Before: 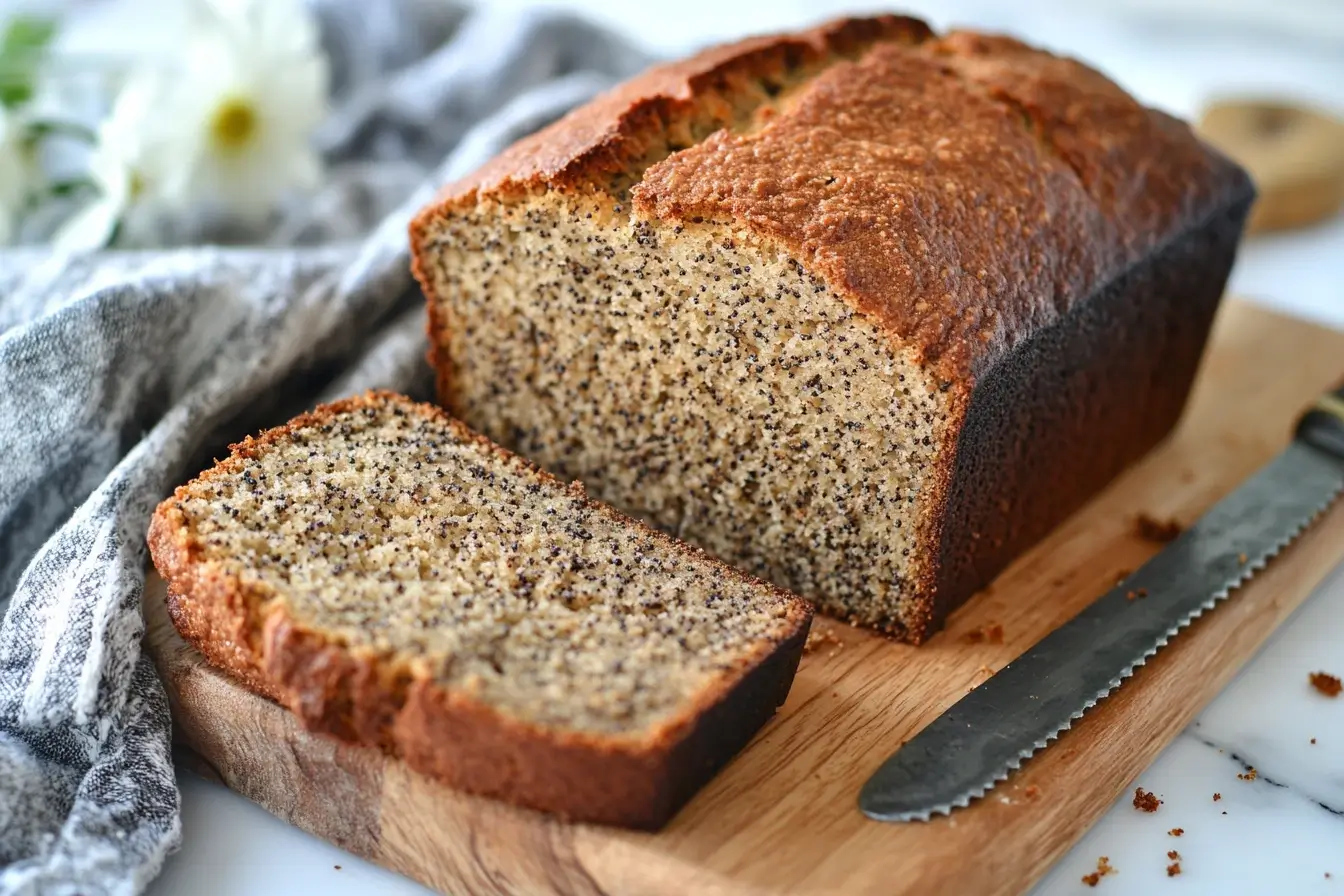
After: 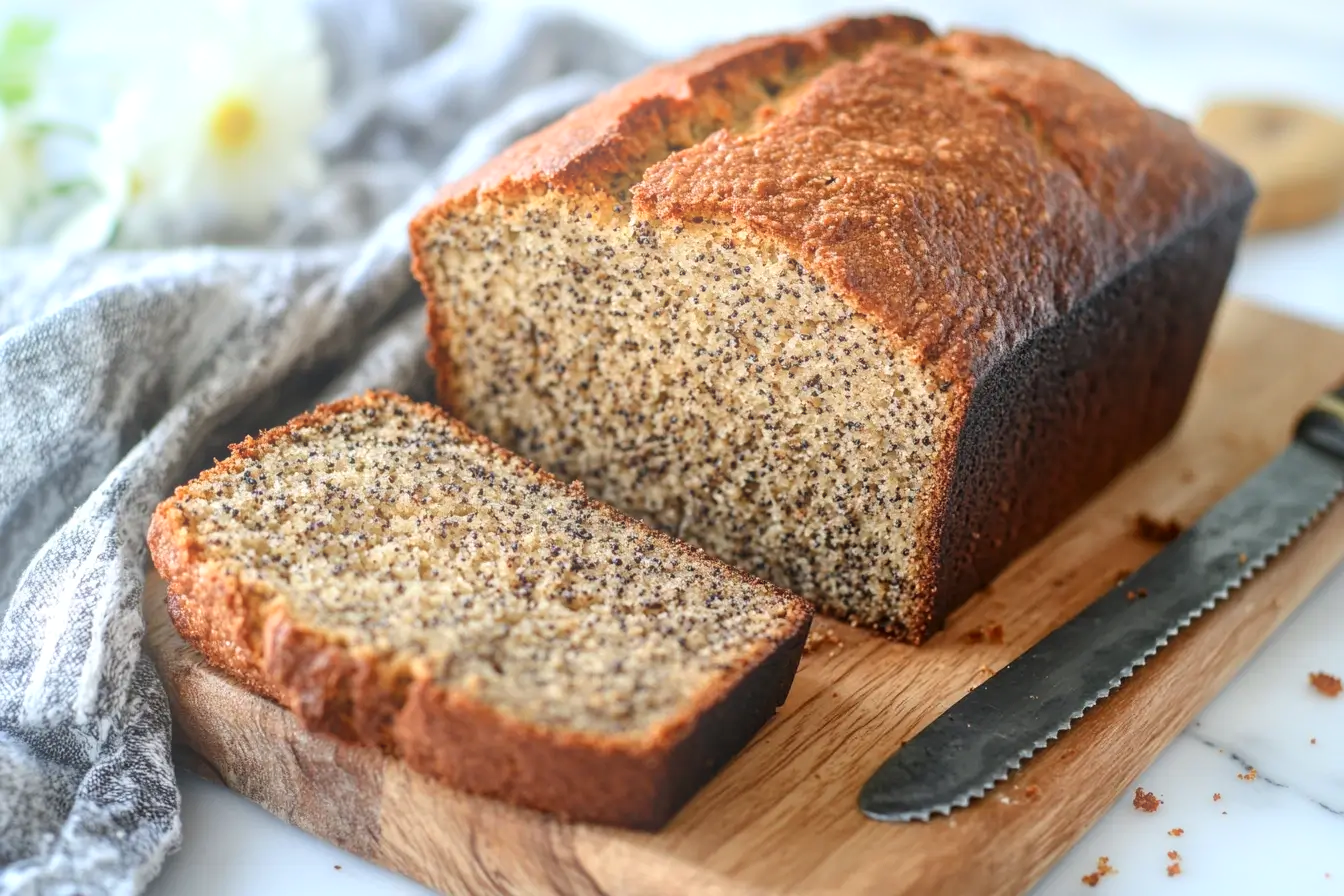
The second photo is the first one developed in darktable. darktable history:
local contrast: on, module defaults
bloom: on, module defaults
